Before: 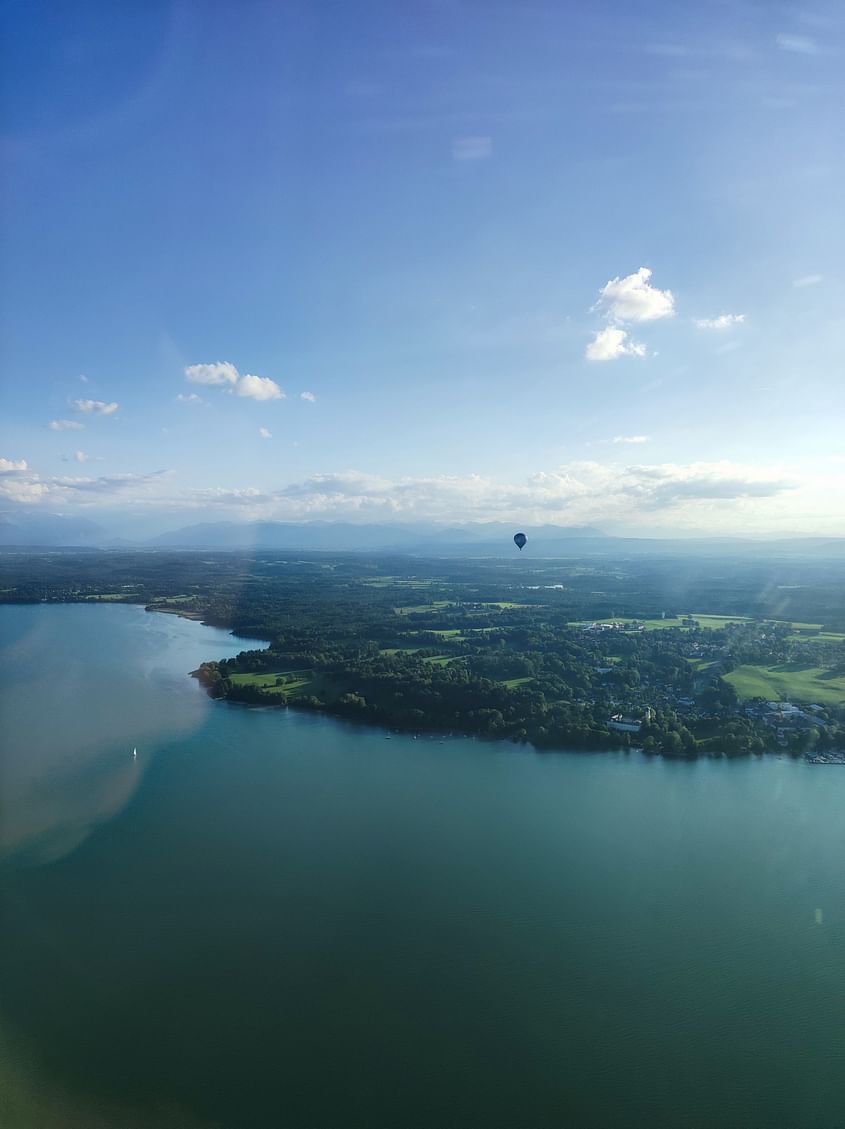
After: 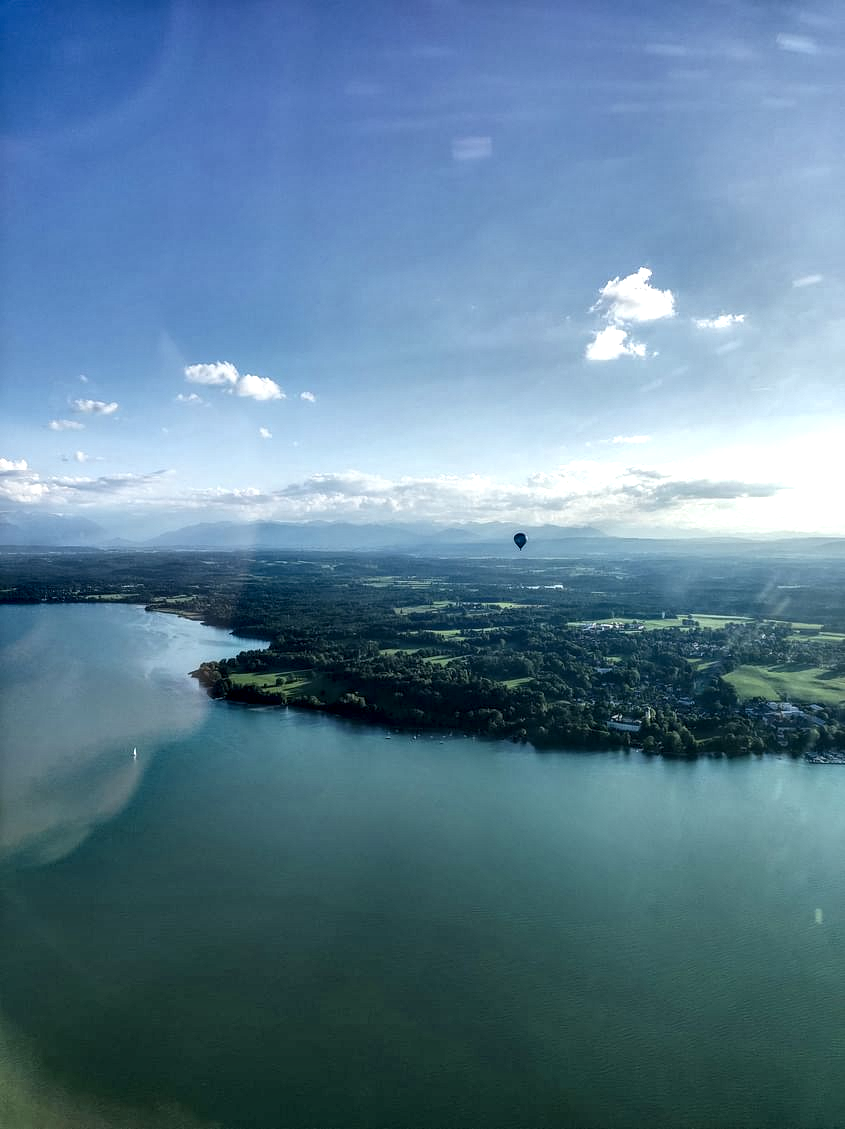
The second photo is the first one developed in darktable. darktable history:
shadows and highlights: soften with gaussian
local contrast: highlights 19%, detail 186%
